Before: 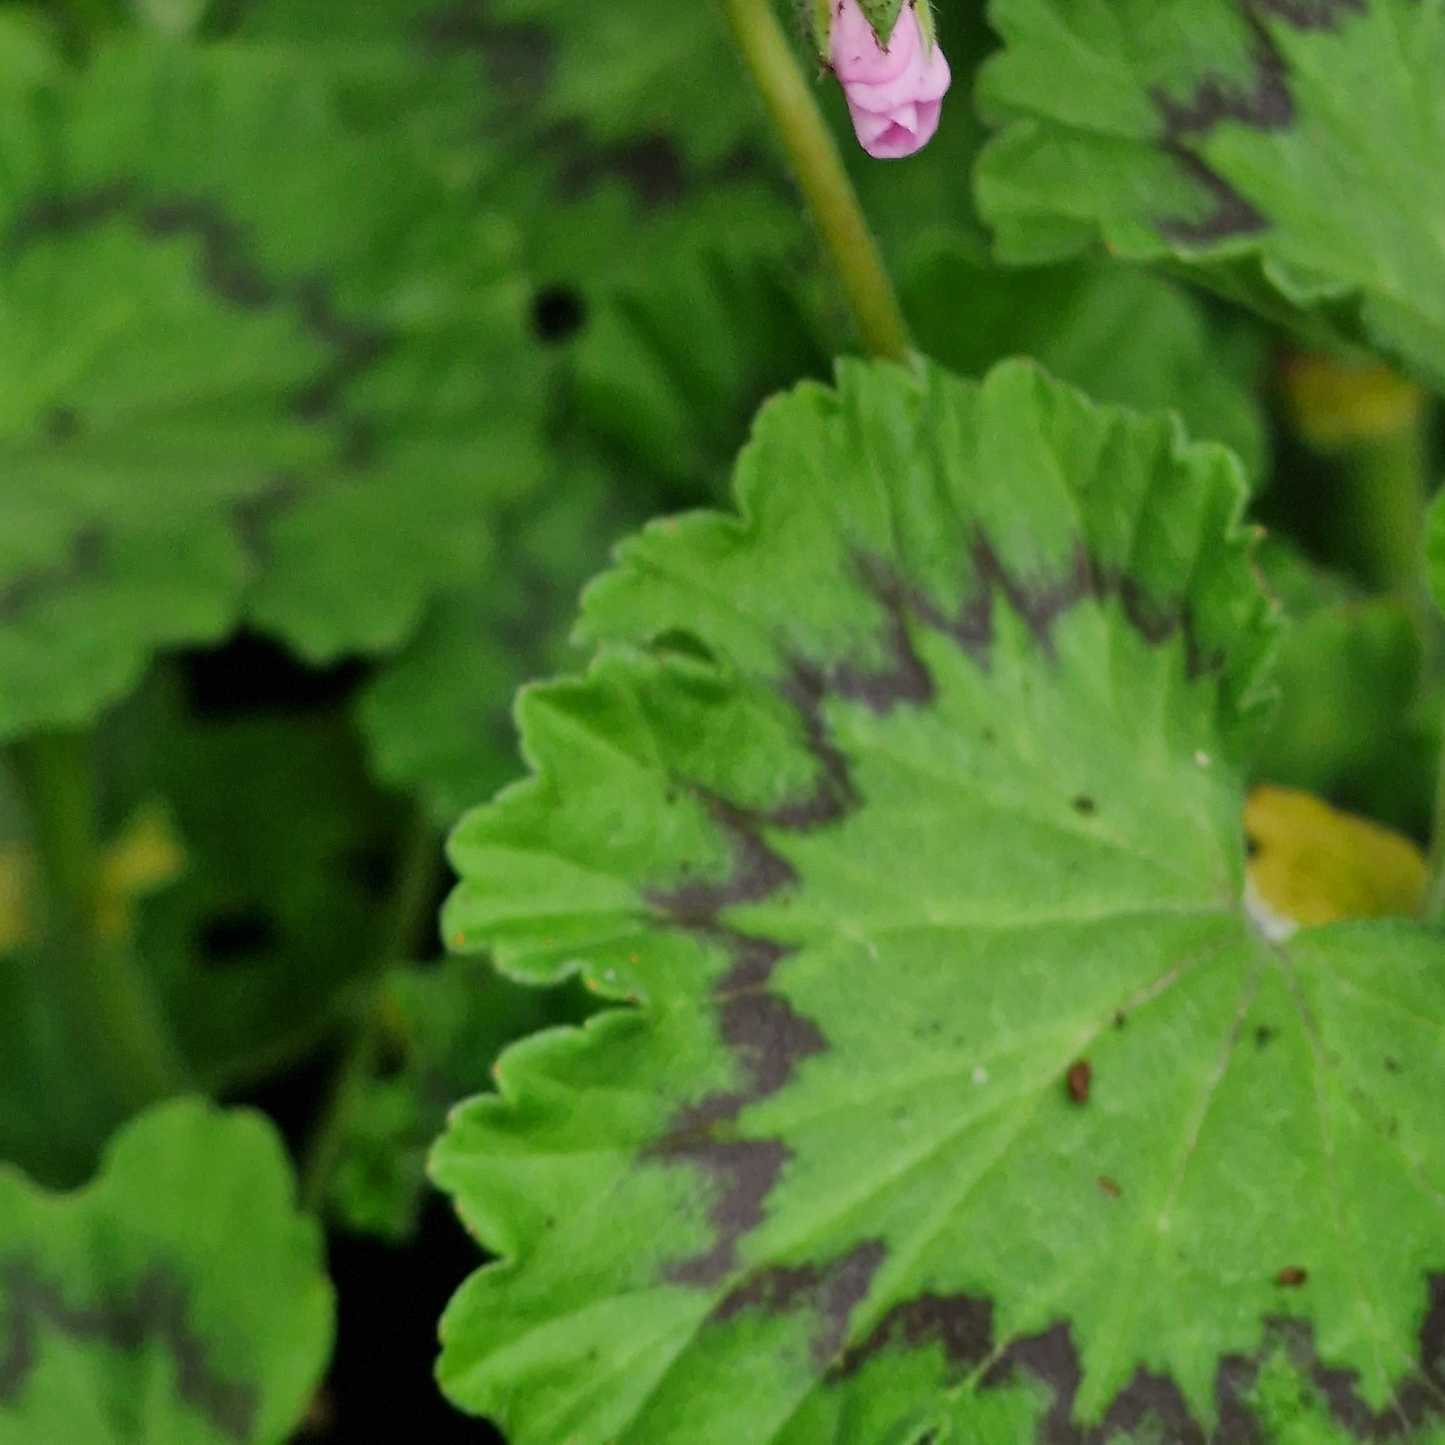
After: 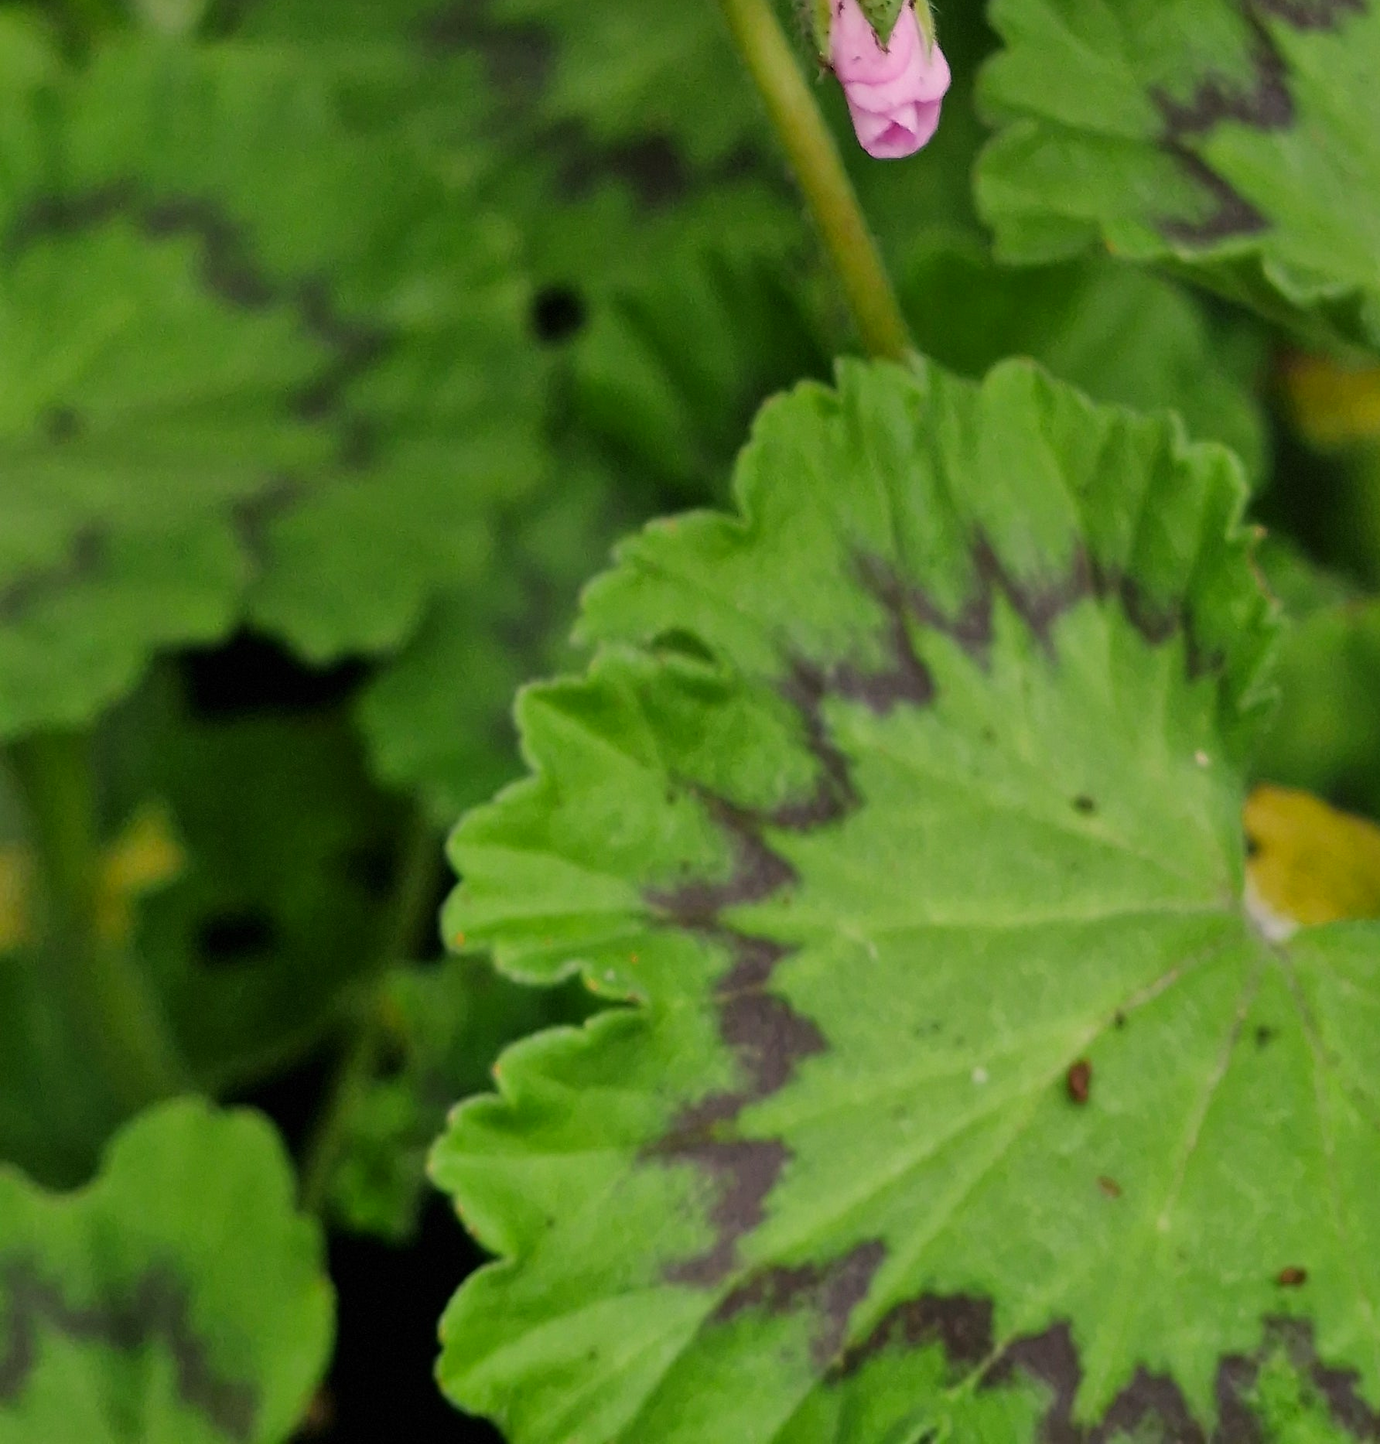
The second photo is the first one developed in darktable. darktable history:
color correction: highlights a* 6.03, highlights b* 4.74
crop: right 4.448%, bottom 0.044%
